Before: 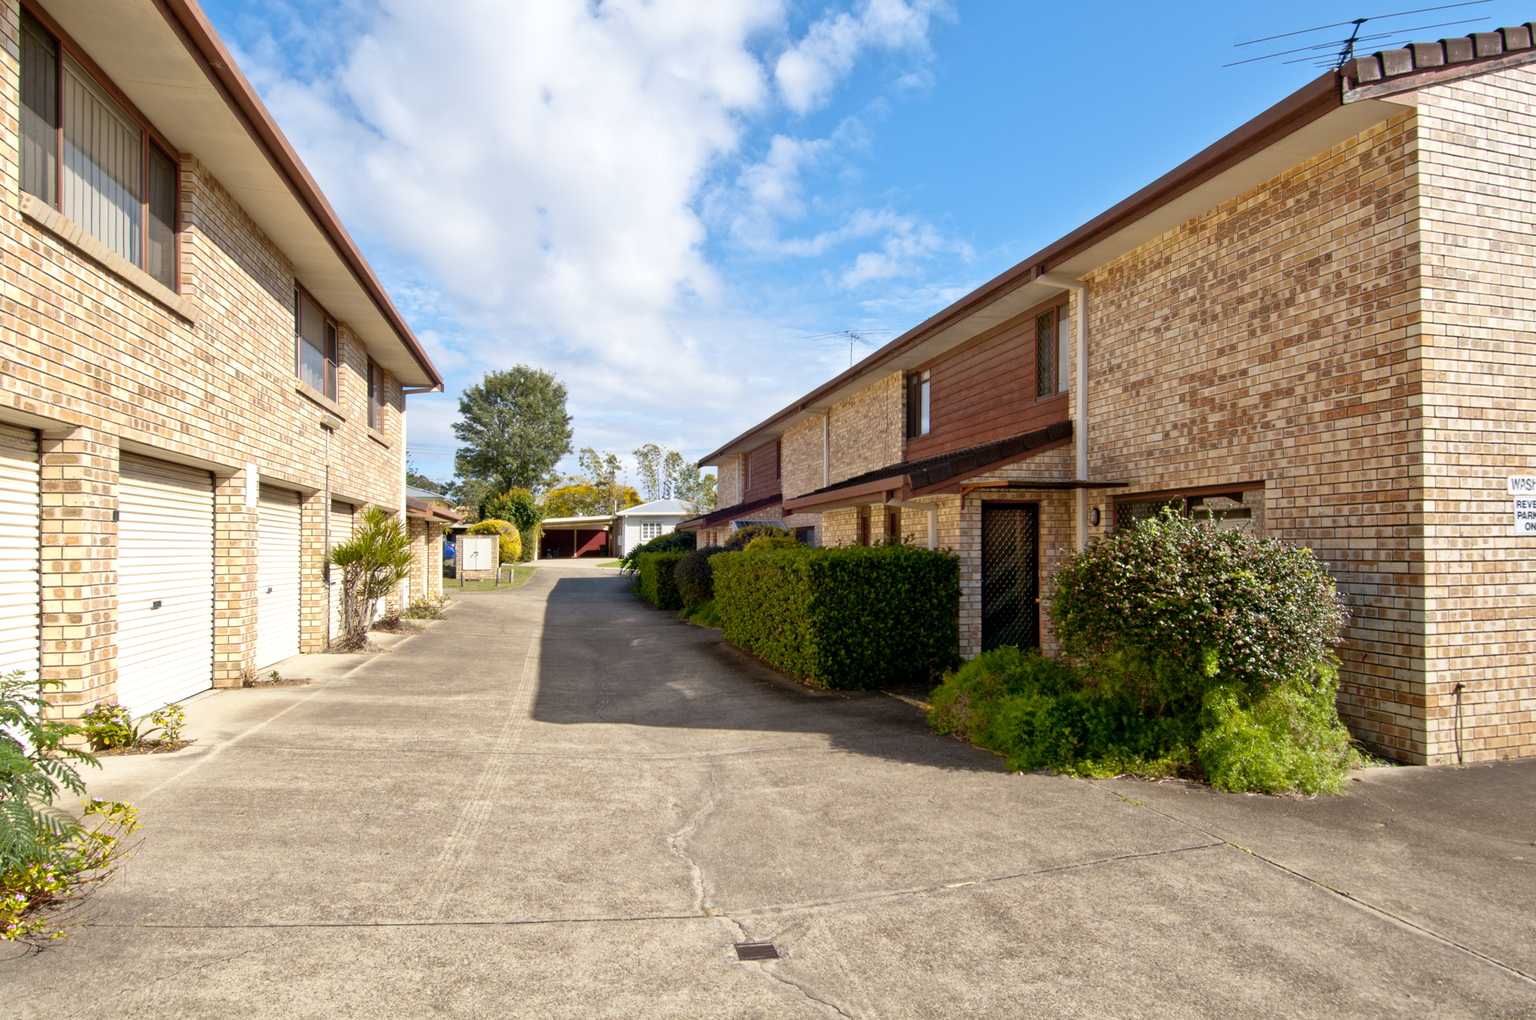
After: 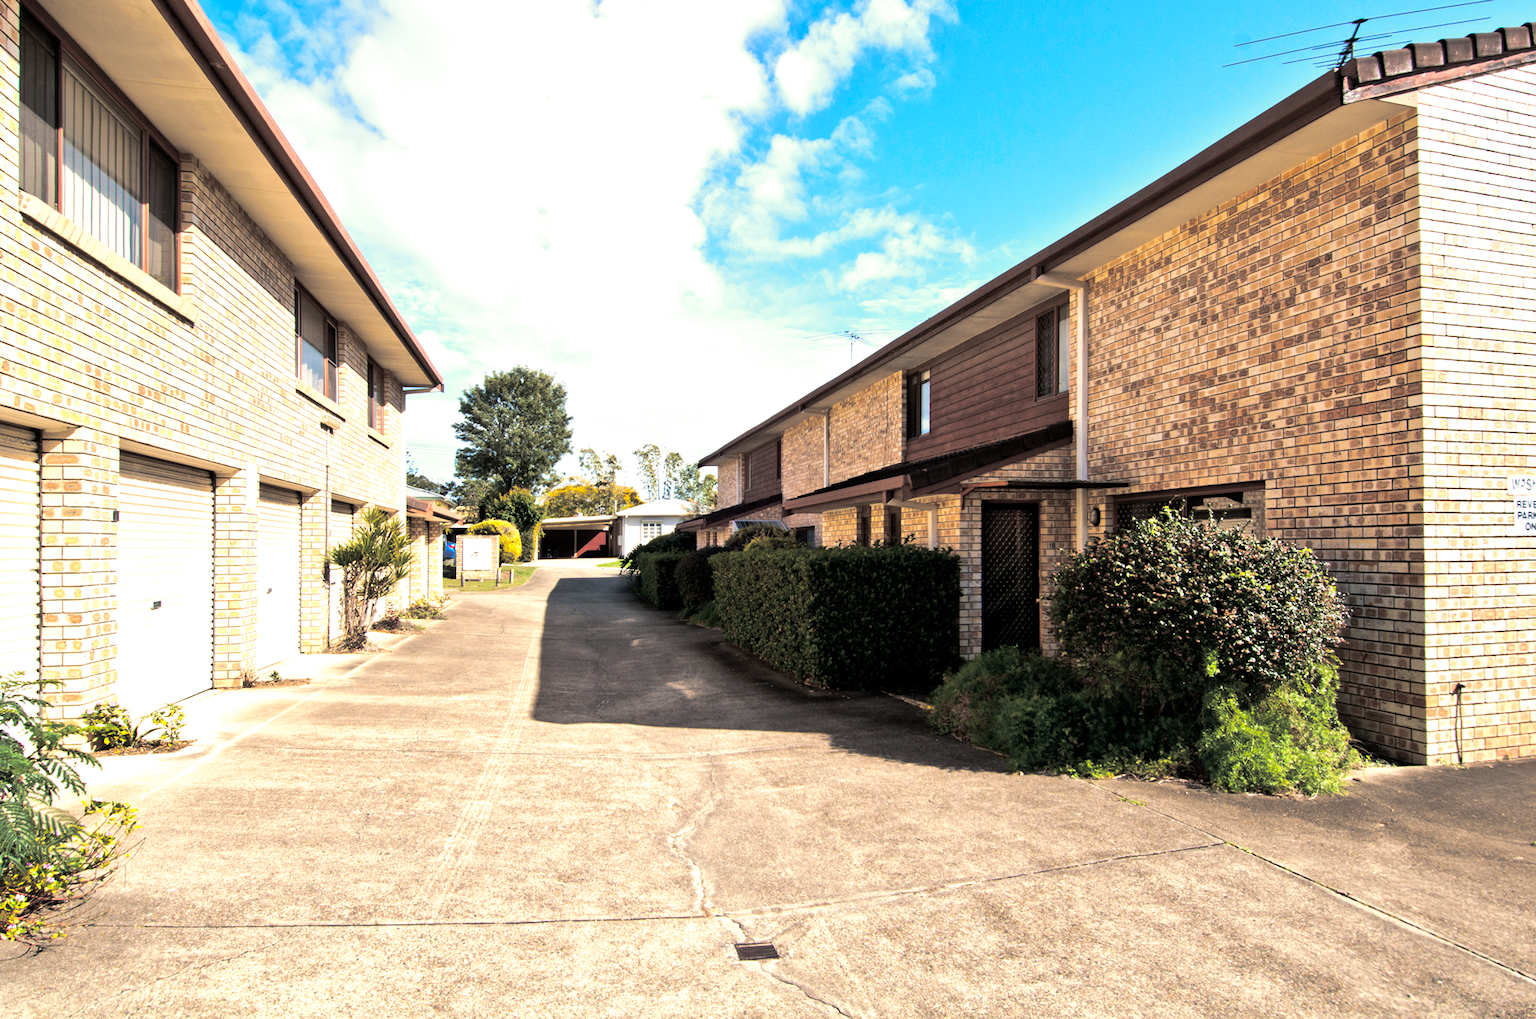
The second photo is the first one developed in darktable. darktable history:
tone equalizer: -8 EV -0.75 EV, -7 EV -0.7 EV, -6 EV -0.6 EV, -5 EV -0.4 EV, -3 EV 0.4 EV, -2 EV 0.6 EV, -1 EV 0.7 EV, +0 EV 0.75 EV, edges refinement/feathering 500, mask exposure compensation -1.57 EV, preserve details no
velvia: on, module defaults
split-toning: shadows › hue 43.2°, shadows › saturation 0, highlights › hue 50.4°, highlights › saturation 1
